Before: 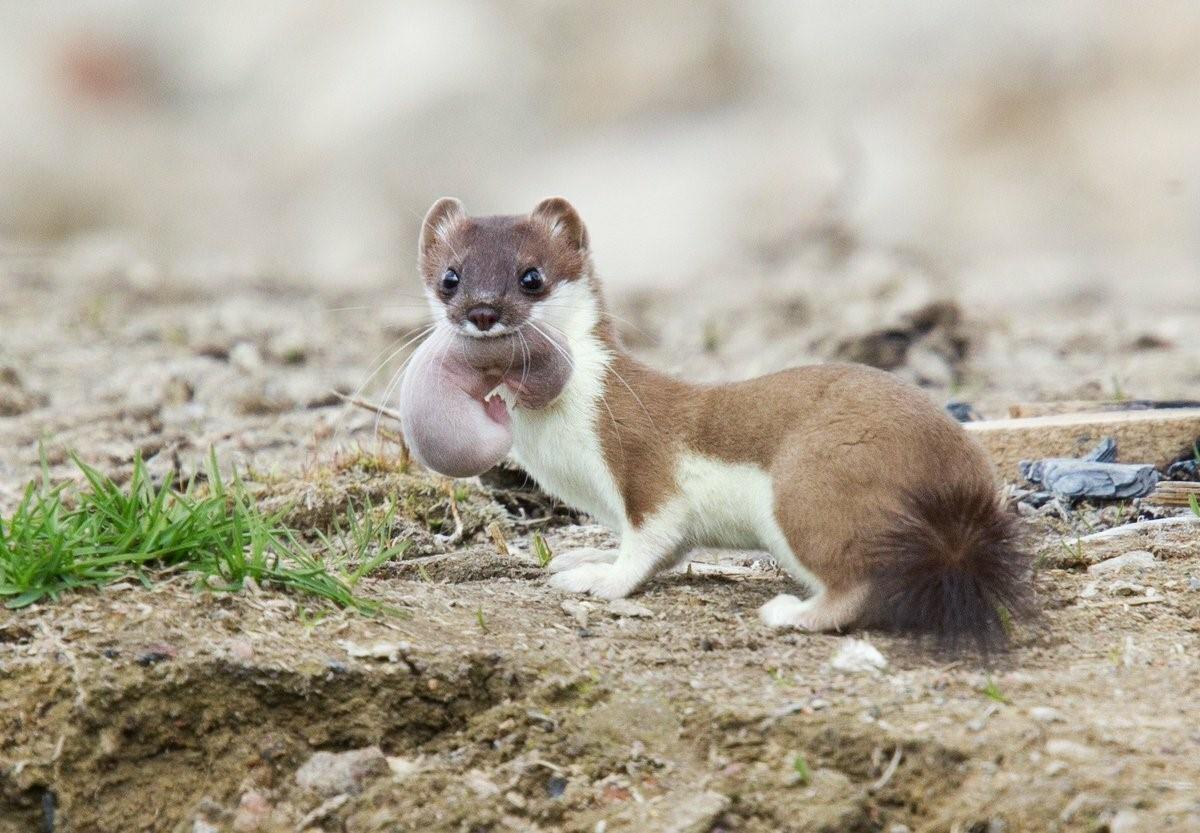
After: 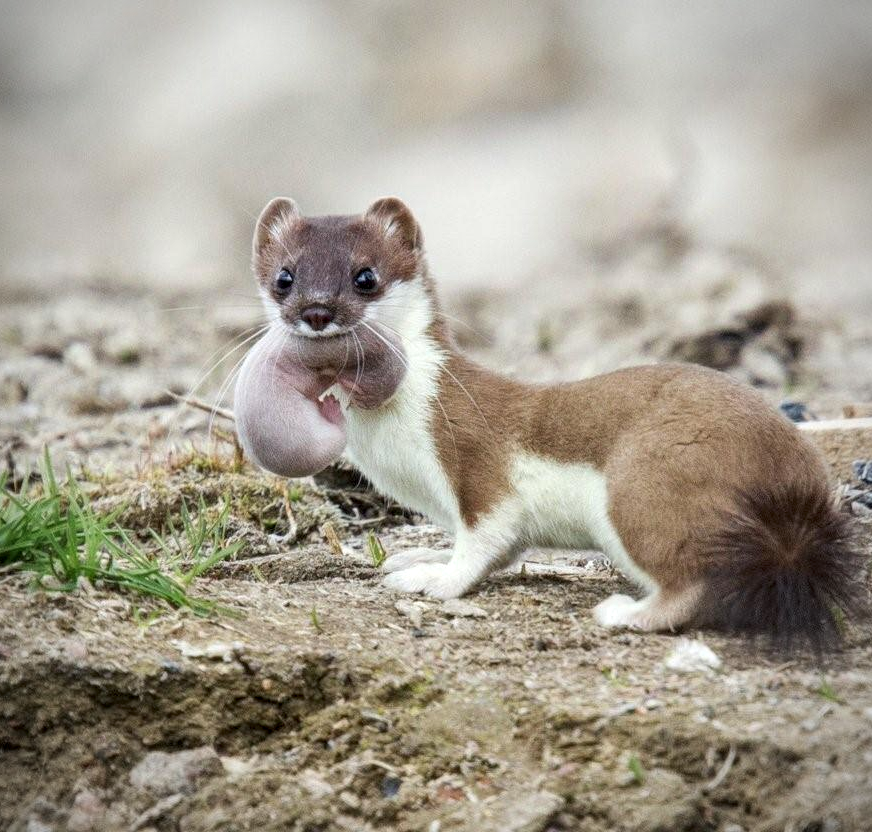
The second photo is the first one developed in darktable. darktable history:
crop: left 13.912%, top 0%, right 13.418%
vignetting: fall-off radius 60.81%
local contrast: detail 130%
